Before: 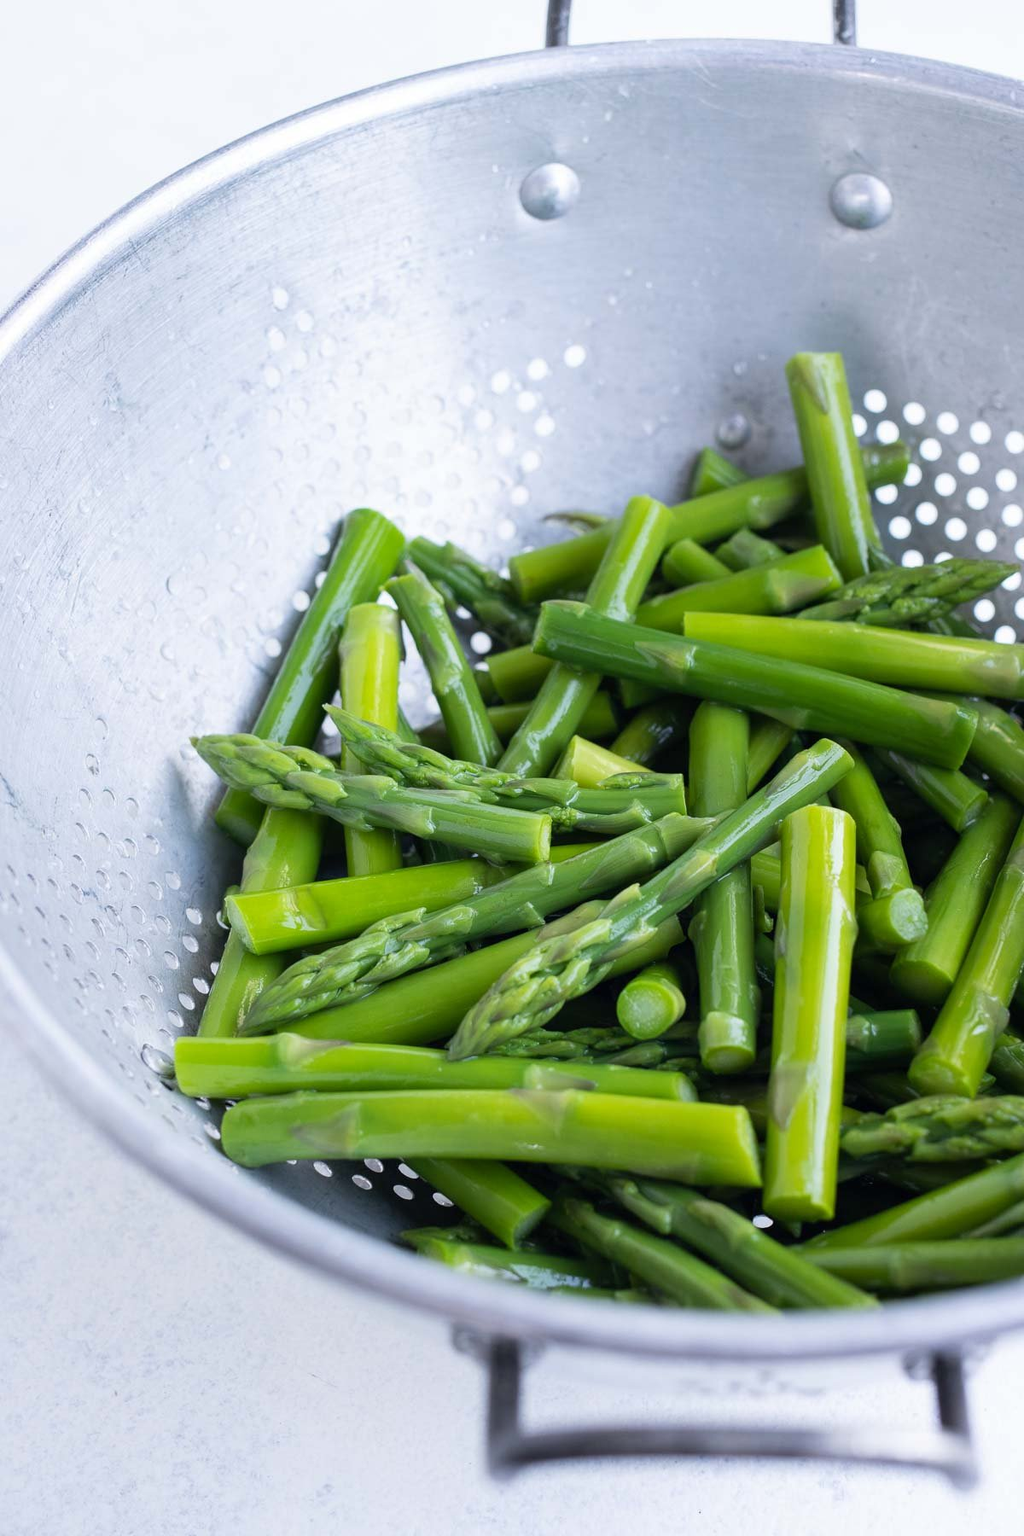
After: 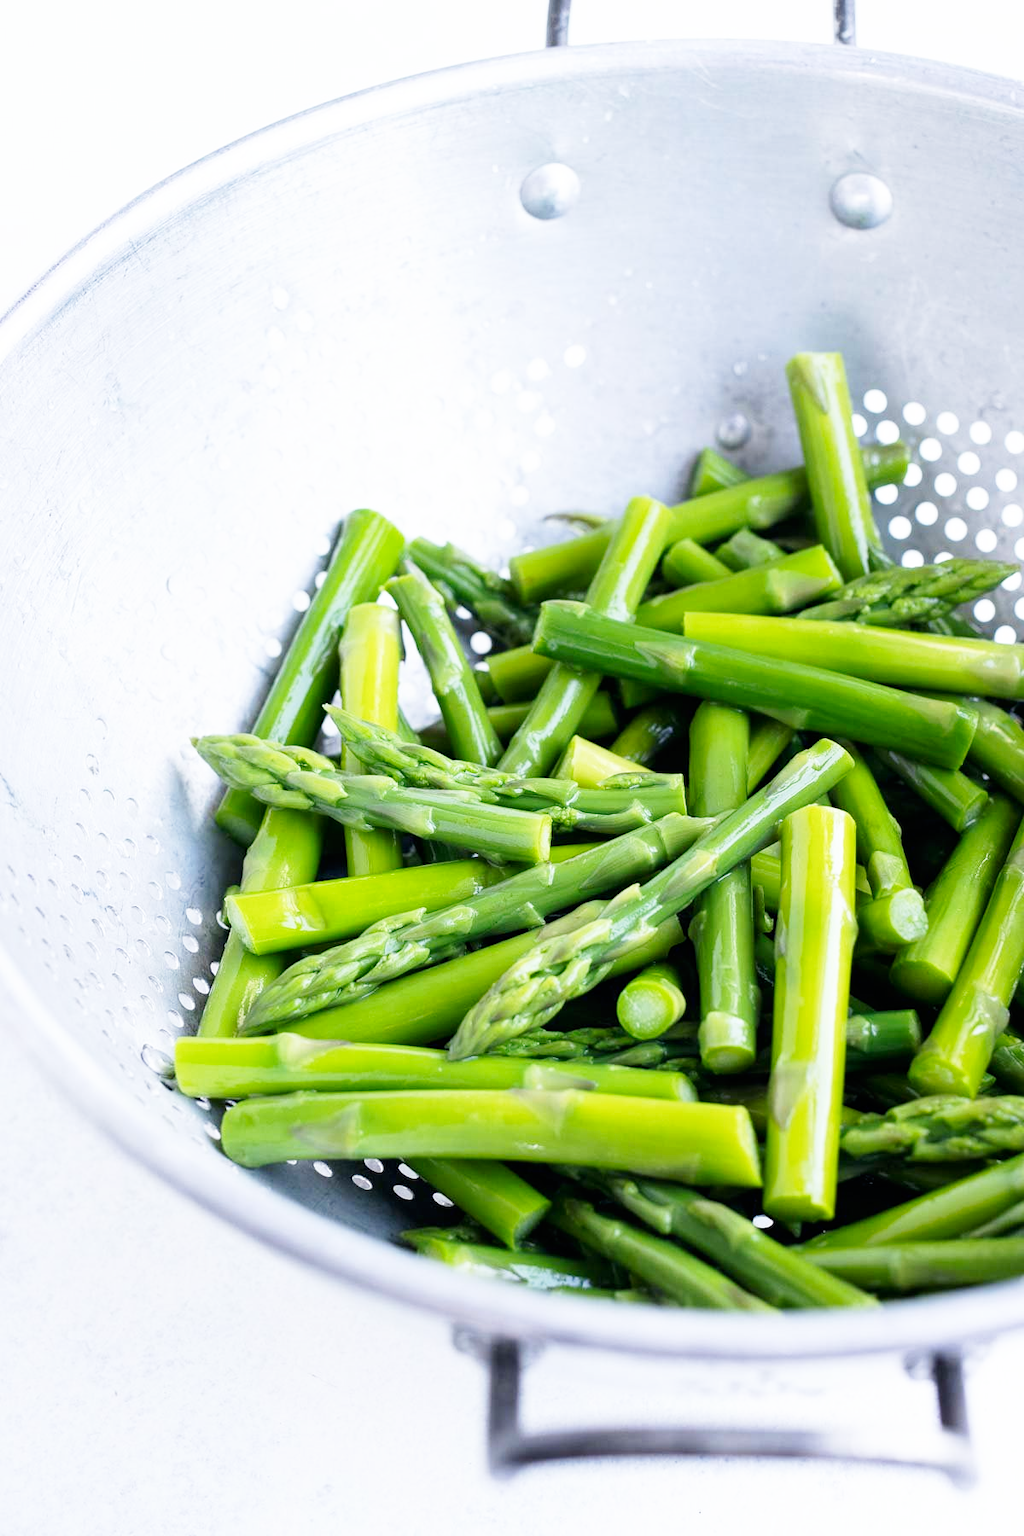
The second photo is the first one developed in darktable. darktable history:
base curve: curves: ch0 [(0, 0) (0.005, 0.002) (0.15, 0.3) (0.4, 0.7) (0.75, 0.95) (1, 1)], exposure shift 0.585, preserve colors none
